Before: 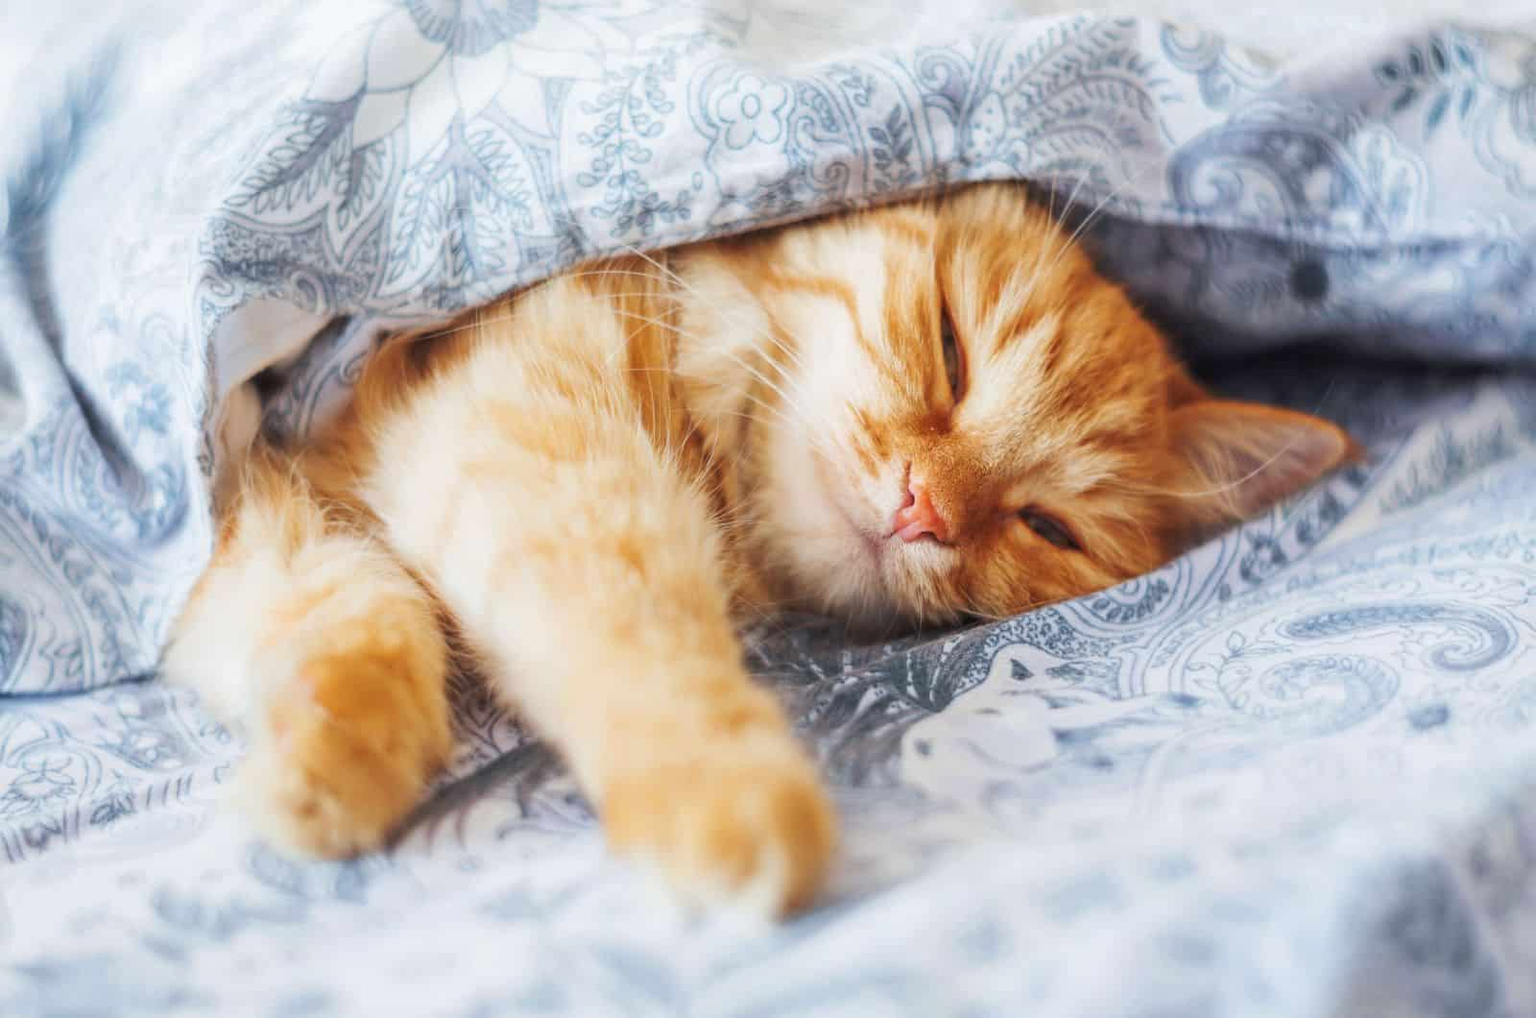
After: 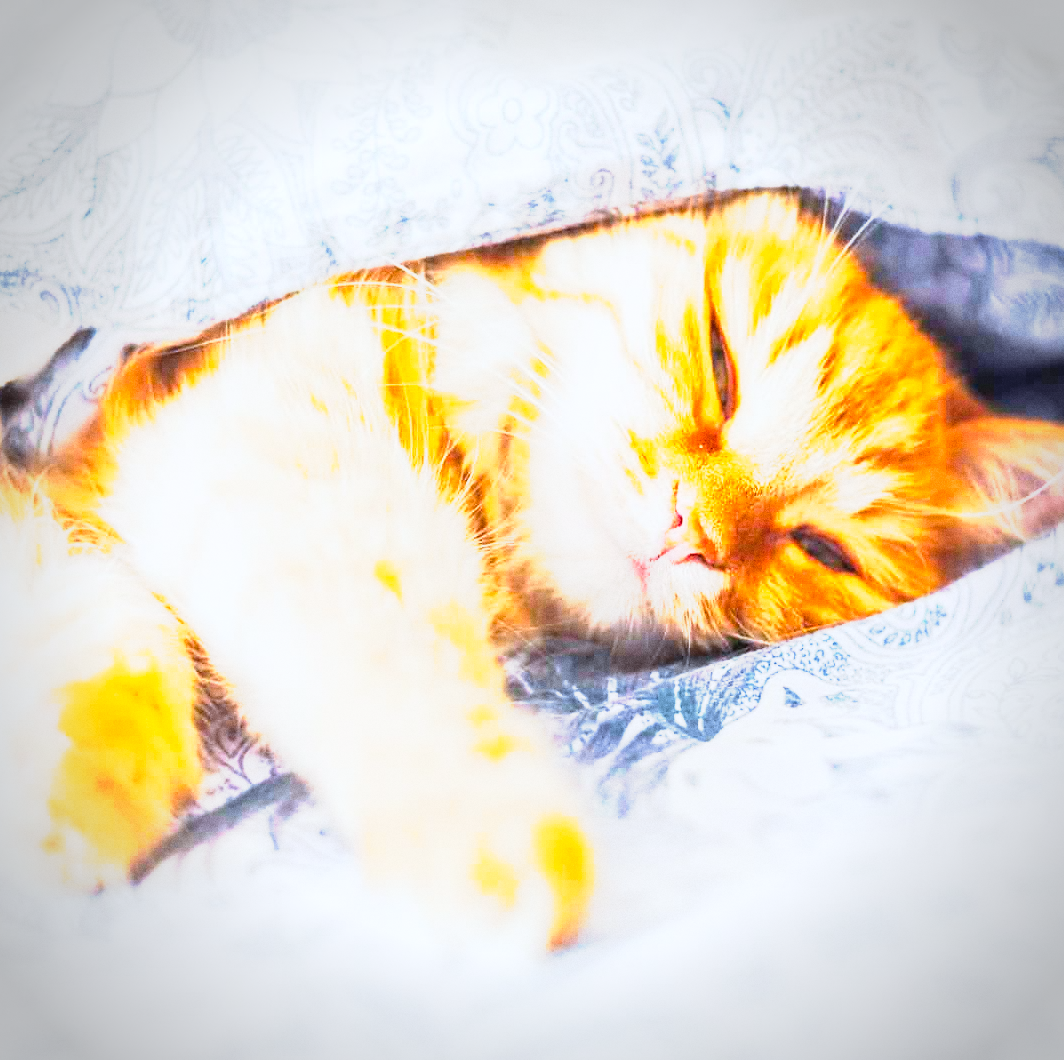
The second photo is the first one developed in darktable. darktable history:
sharpen: amount 0.2
grain: coarseness 0.09 ISO
tone curve: curves: ch0 [(0, 0) (0.003, 0.005) (0.011, 0.018) (0.025, 0.041) (0.044, 0.072) (0.069, 0.113) (0.1, 0.163) (0.136, 0.221) (0.177, 0.289) (0.224, 0.366) (0.277, 0.452) (0.335, 0.546) (0.399, 0.65) (0.468, 0.763) (0.543, 0.885) (0.623, 0.93) (0.709, 0.946) (0.801, 0.963) (0.898, 0.981) (1, 1)], preserve colors none
crop: left 16.899%, right 16.556%
white balance: red 0.924, blue 1.095
vignetting: on, module defaults
contrast brightness saturation: contrast 0.05, brightness 0.06, saturation 0.01
color balance rgb: perceptual saturation grading › global saturation 30%, global vibrance 20%
